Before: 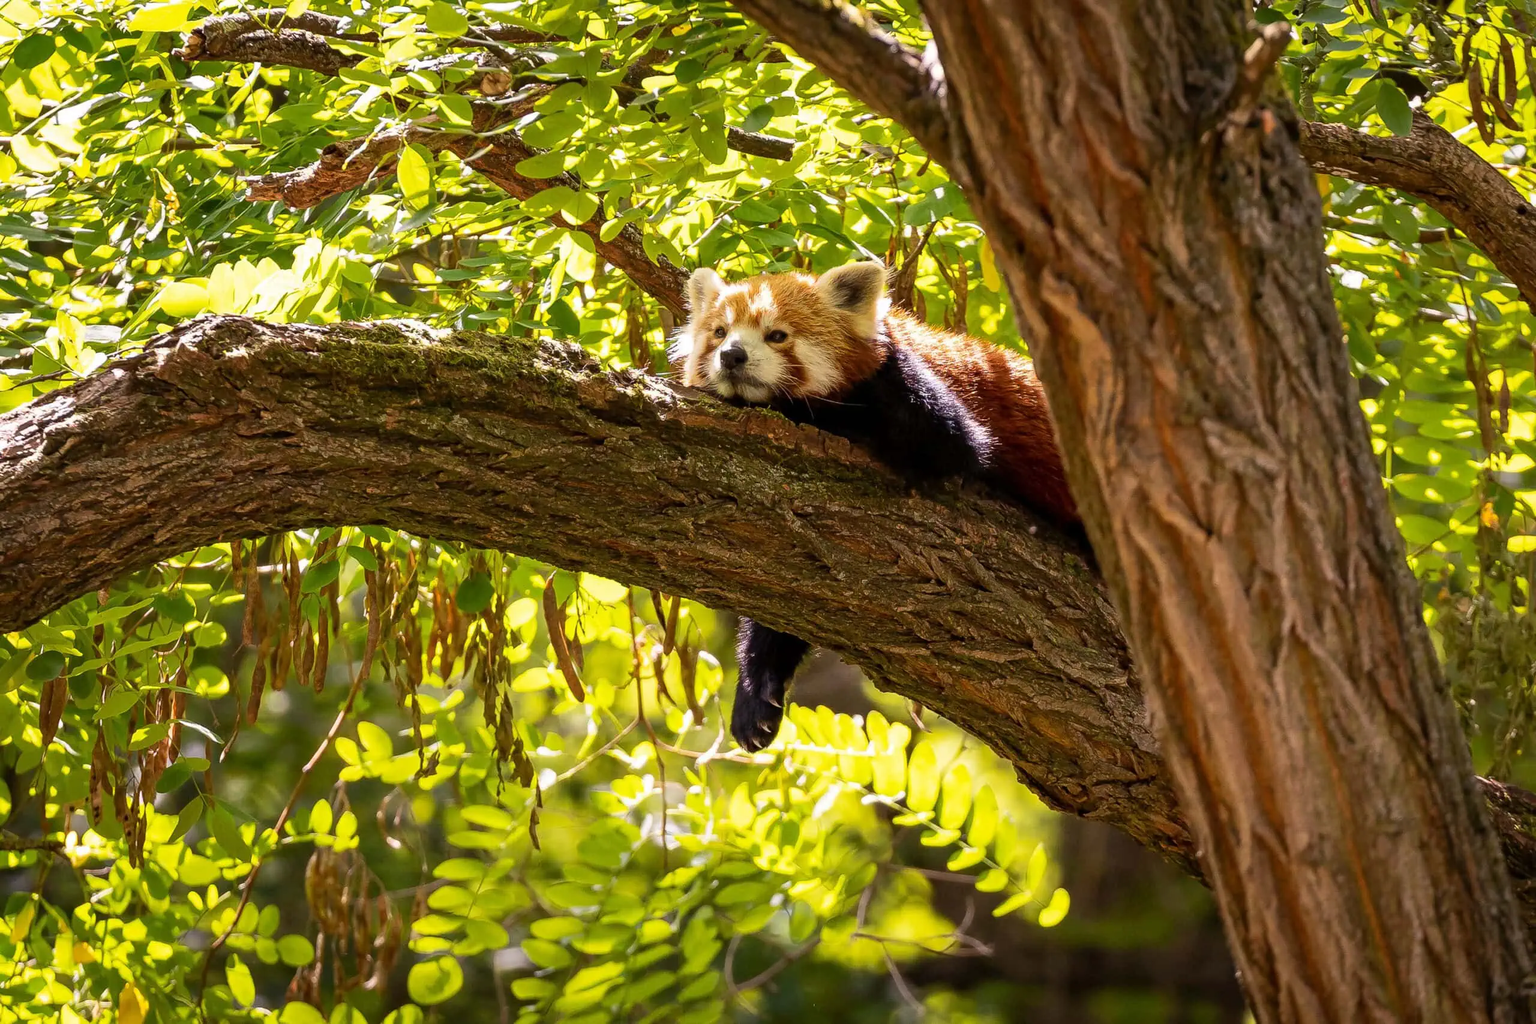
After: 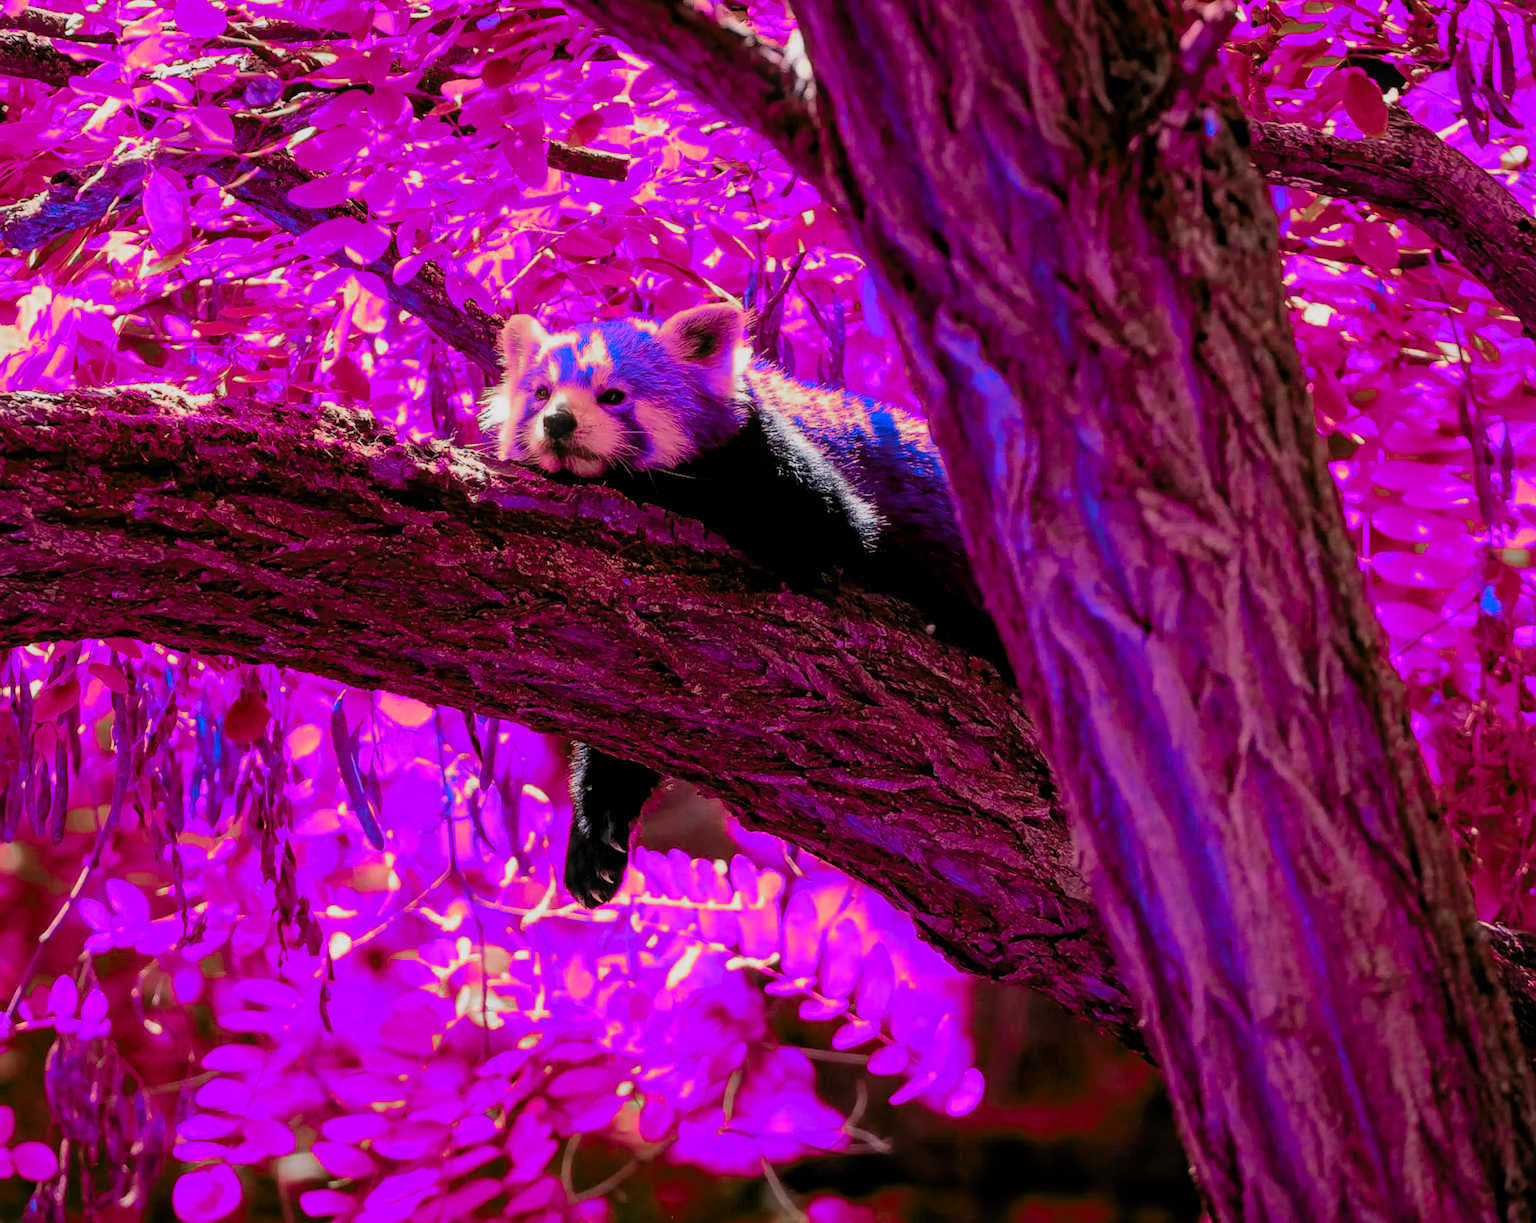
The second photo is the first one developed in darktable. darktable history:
rotate and perspective: rotation -1°, crop left 0.011, crop right 0.989, crop top 0.025, crop bottom 0.975
crop: left 17.582%, bottom 0.031%
bloom: size 5%, threshold 95%, strength 15%
color zones: curves: ch0 [(0.826, 0.353)]; ch1 [(0.242, 0.647) (0.889, 0.342)]; ch2 [(0.246, 0.089) (0.969, 0.068)]
filmic rgb: black relative exposure -7.75 EV, white relative exposure 4.4 EV, threshold 3 EV, target black luminance 0%, hardness 3.76, latitude 50.51%, contrast 1.074, highlights saturation mix 10%, shadows ↔ highlights balance -0.22%, color science v4 (2020), enable highlight reconstruction true
